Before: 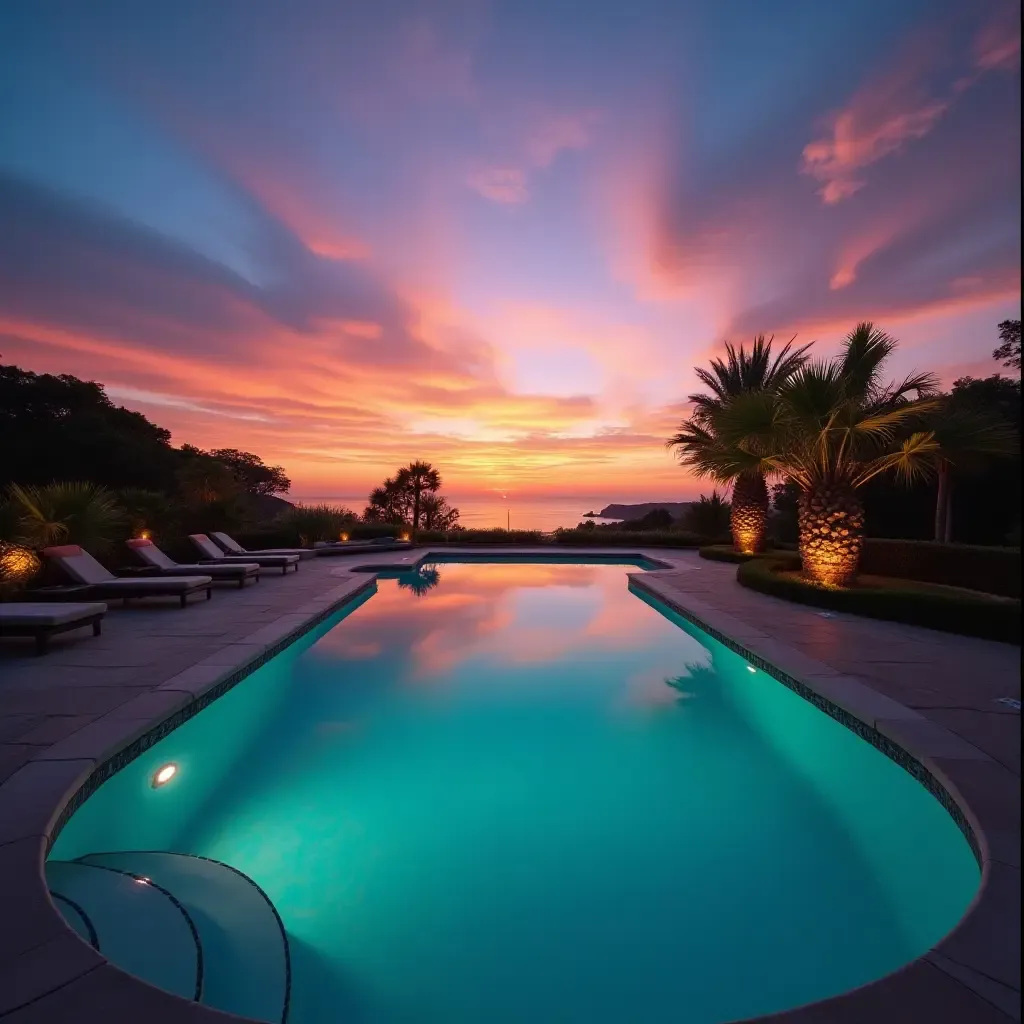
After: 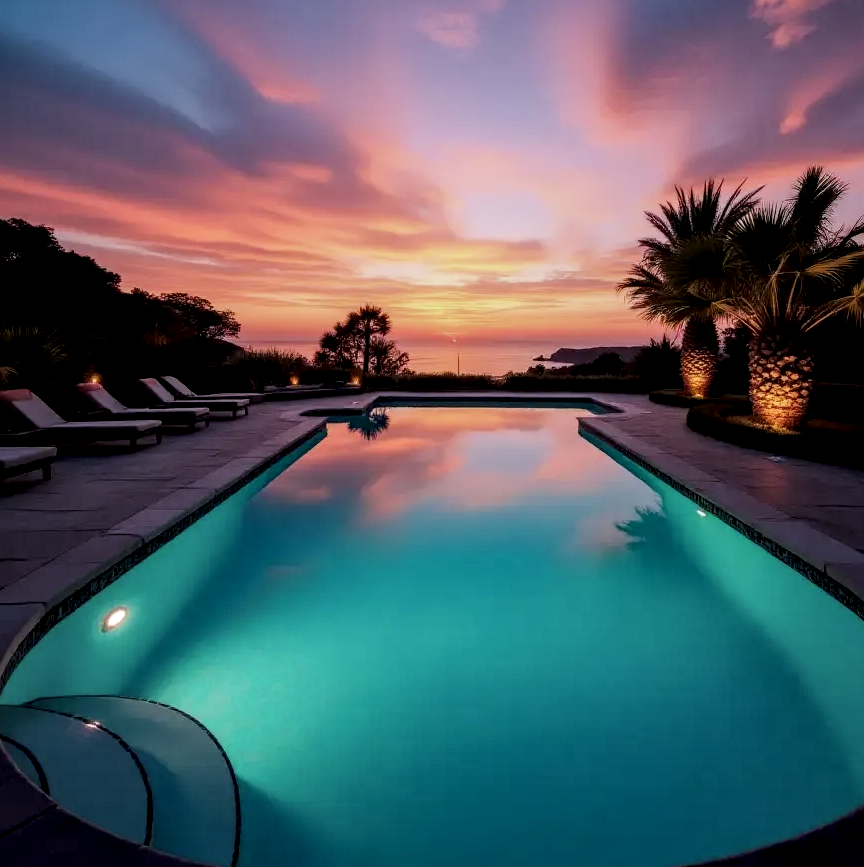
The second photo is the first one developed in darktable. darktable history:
crop and rotate: left 4.892%, top 15.28%, right 10.682%
local contrast: detail 154%
filmic rgb: black relative exposure -7.65 EV, white relative exposure 4.56 EV, hardness 3.61
